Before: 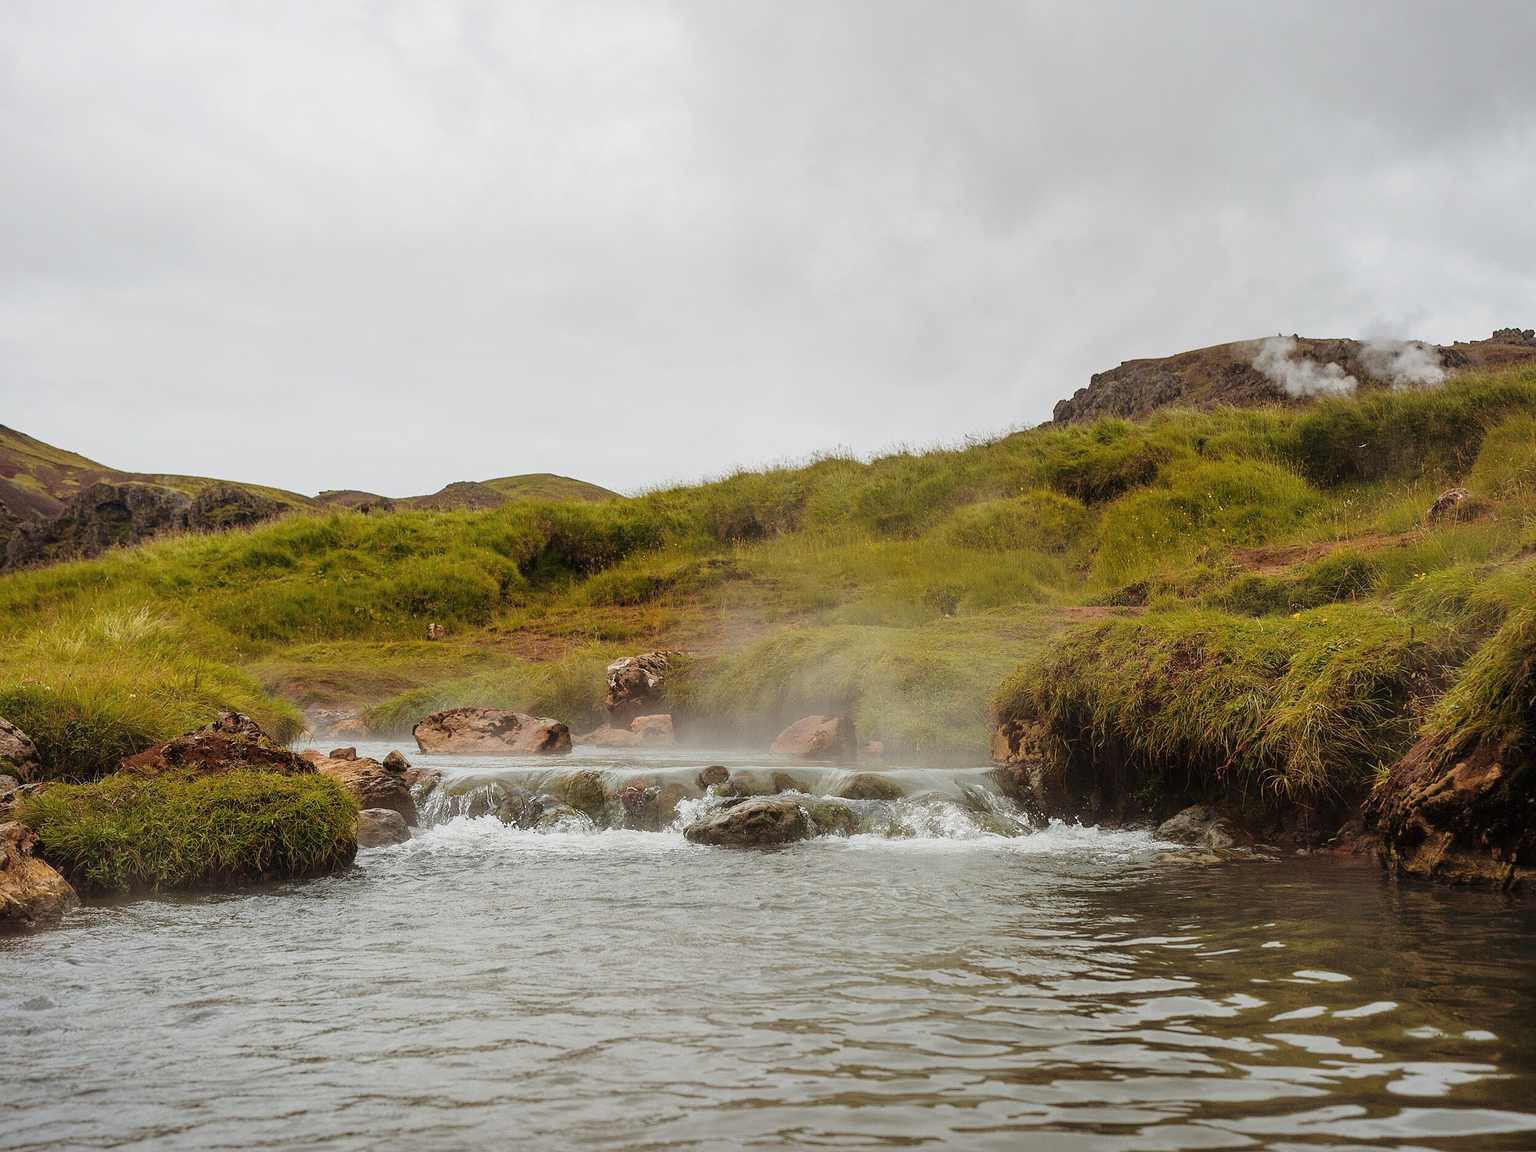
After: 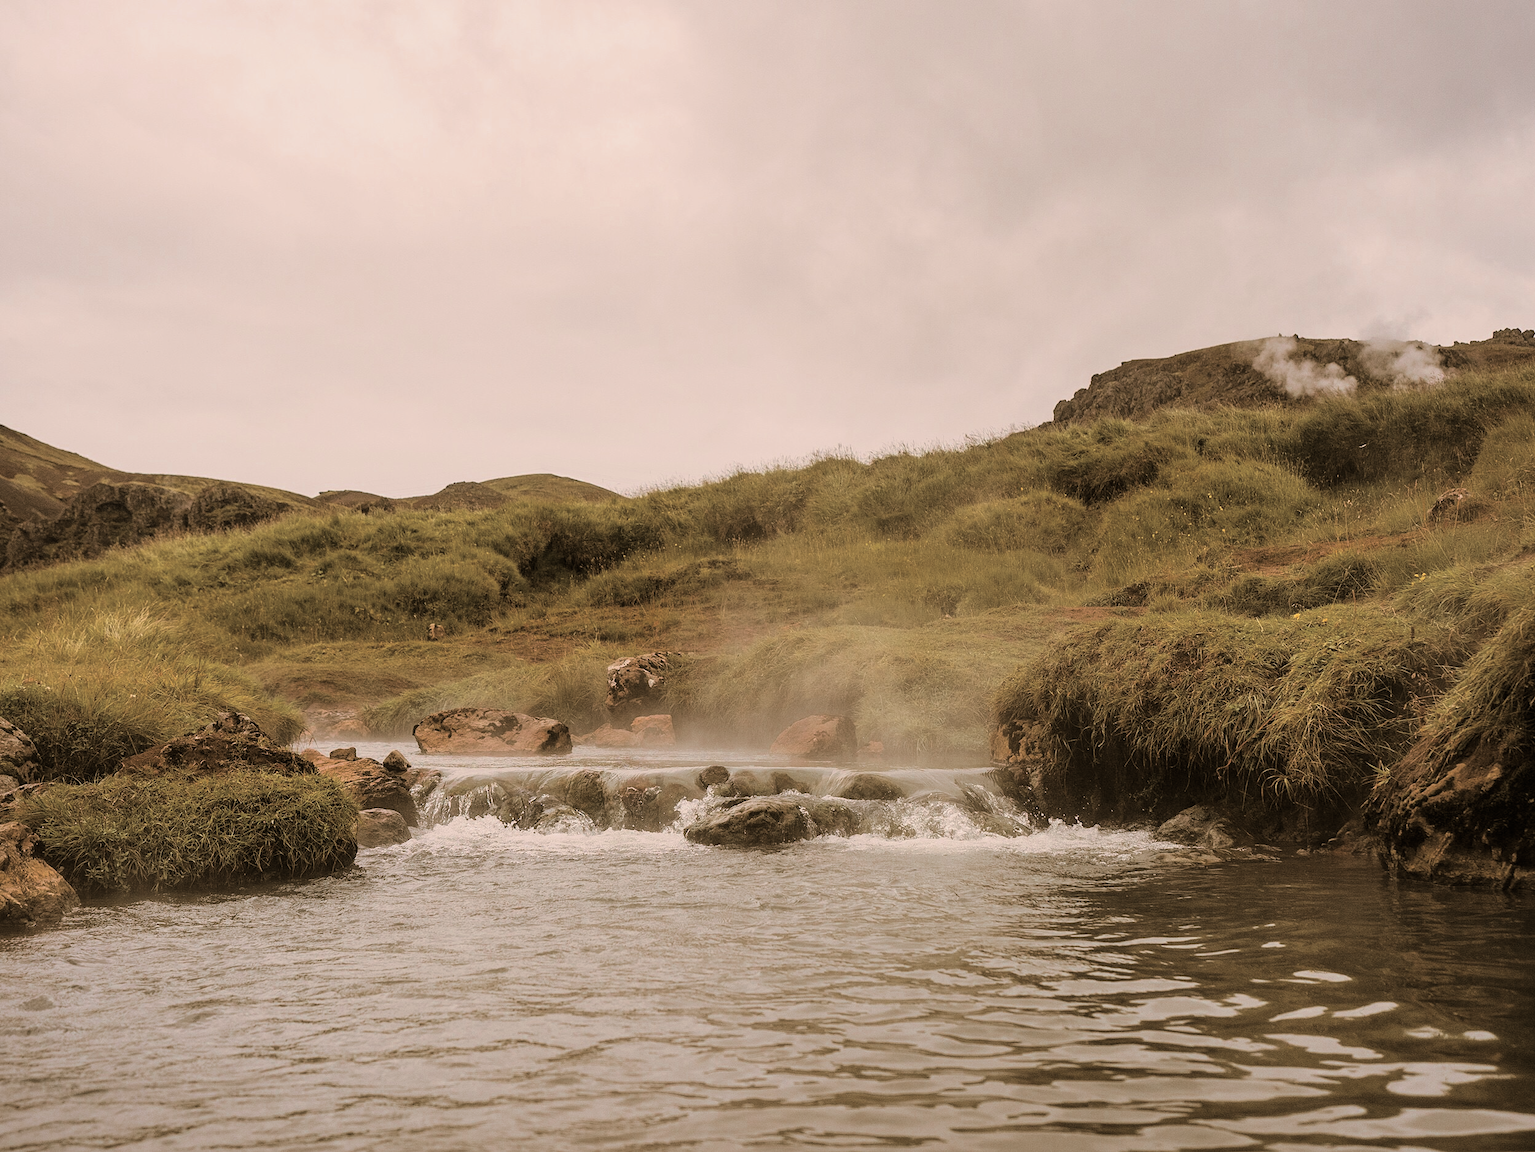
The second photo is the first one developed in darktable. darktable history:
split-toning: shadows › hue 37.98°, highlights › hue 185.58°, balance -55.261
color zones: curves: ch0 [(0, 0.5) (0.125, 0.4) (0.25, 0.5) (0.375, 0.4) (0.5, 0.4) (0.625, 0.35) (0.75, 0.35) (0.875, 0.5)]; ch1 [(0, 0.35) (0.125, 0.45) (0.25, 0.35) (0.375, 0.35) (0.5, 0.35) (0.625, 0.35) (0.75, 0.45) (0.875, 0.35)]; ch2 [(0, 0.6) (0.125, 0.5) (0.25, 0.5) (0.375, 0.6) (0.5, 0.6) (0.625, 0.5) (0.75, 0.5) (0.875, 0.5)]
white balance: red 1.127, blue 0.943
